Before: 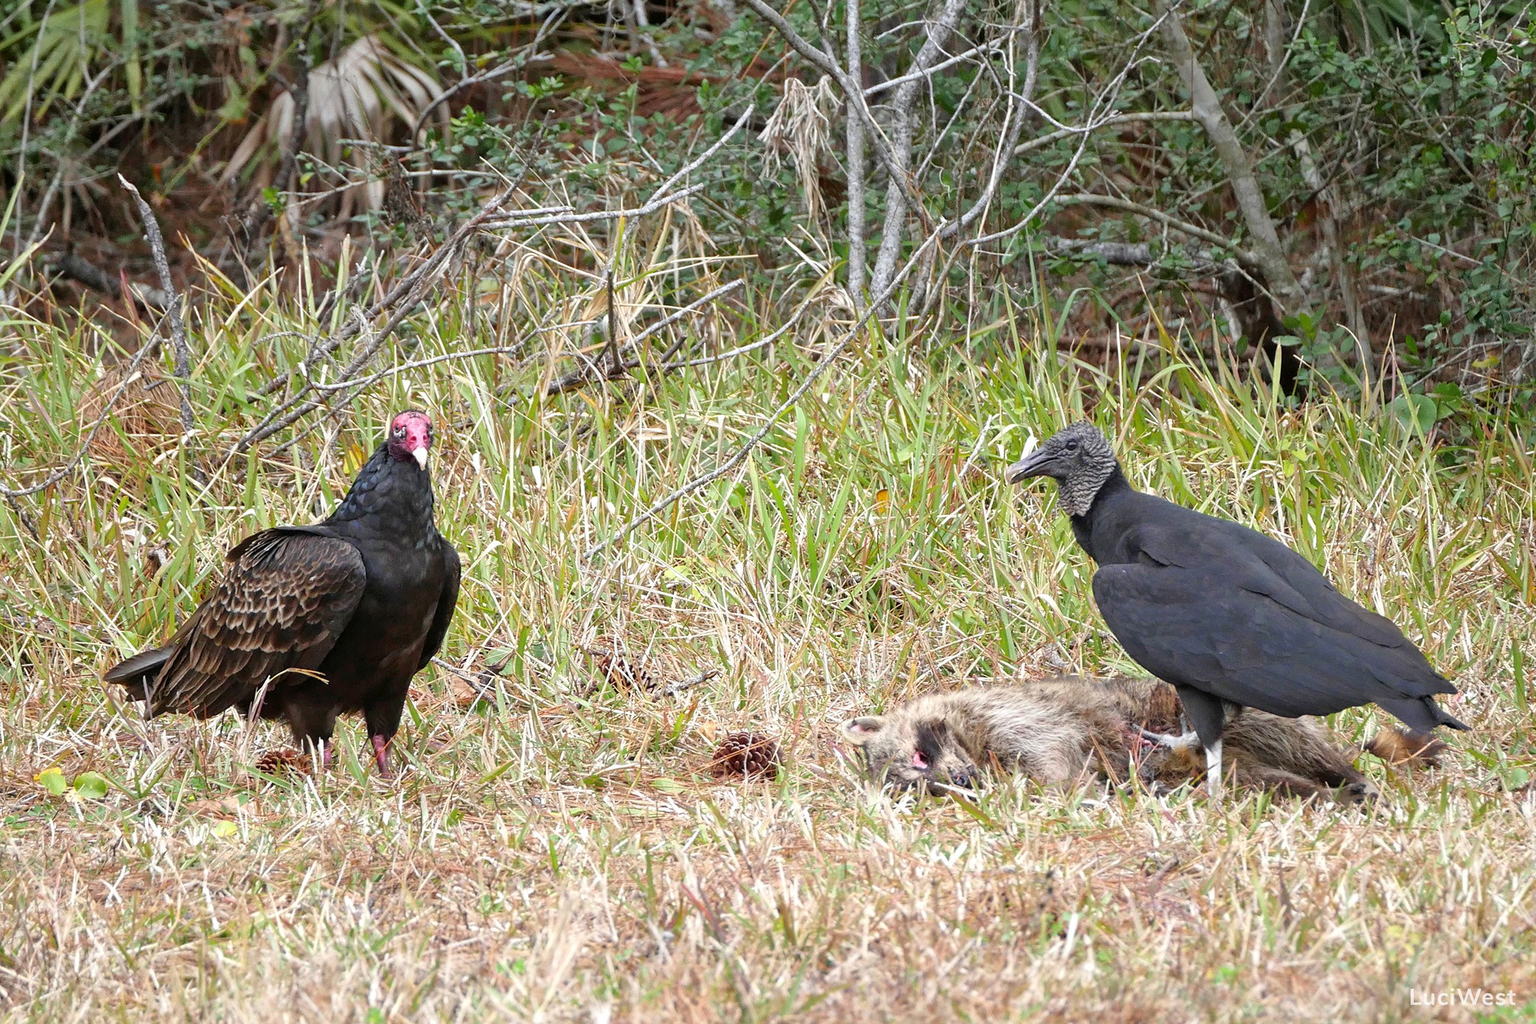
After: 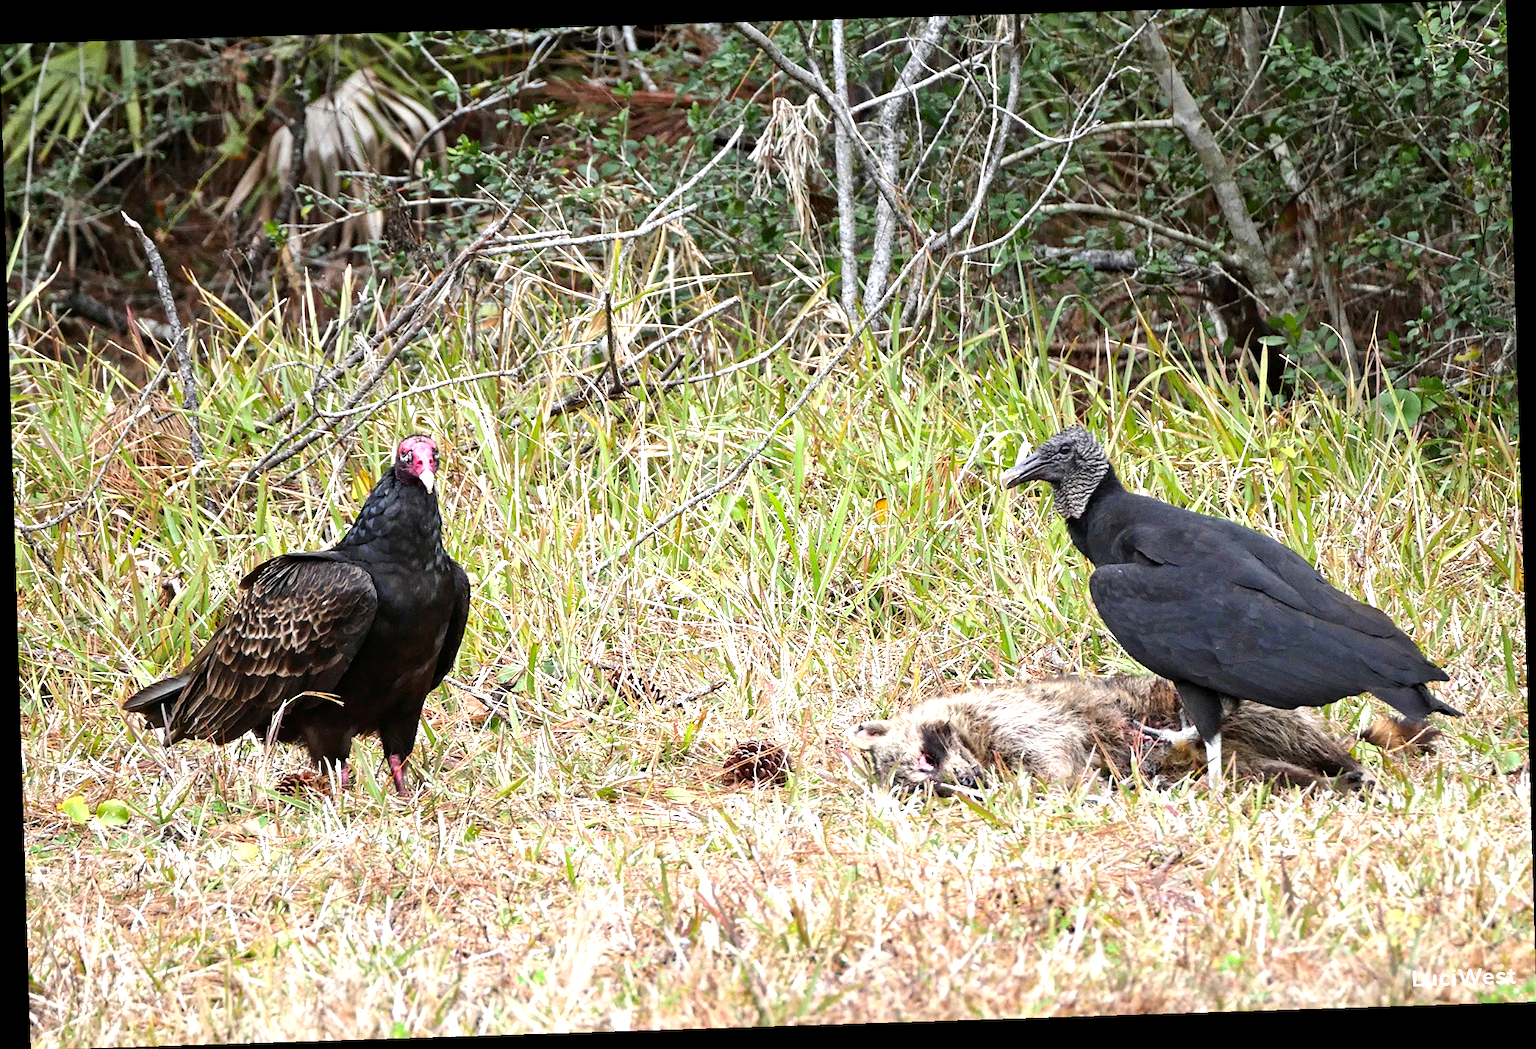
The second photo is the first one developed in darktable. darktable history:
rotate and perspective: rotation -1.77°, lens shift (horizontal) 0.004, automatic cropping off
tone equalizer: -8 EV -0.75 EV, -7 EV -0.7 EV, -6 EV -0.6 EV, -5 EV -0.4 EV, -3 EV 0.4 EV, -2 EV 0.6 EV, -1 EV 0.7 EV, +0 EV 0.75 EV, edges refinement/feathering 500, mask exposure compensation -1.57 EV, preserve details no
haze removal: adaptive false
